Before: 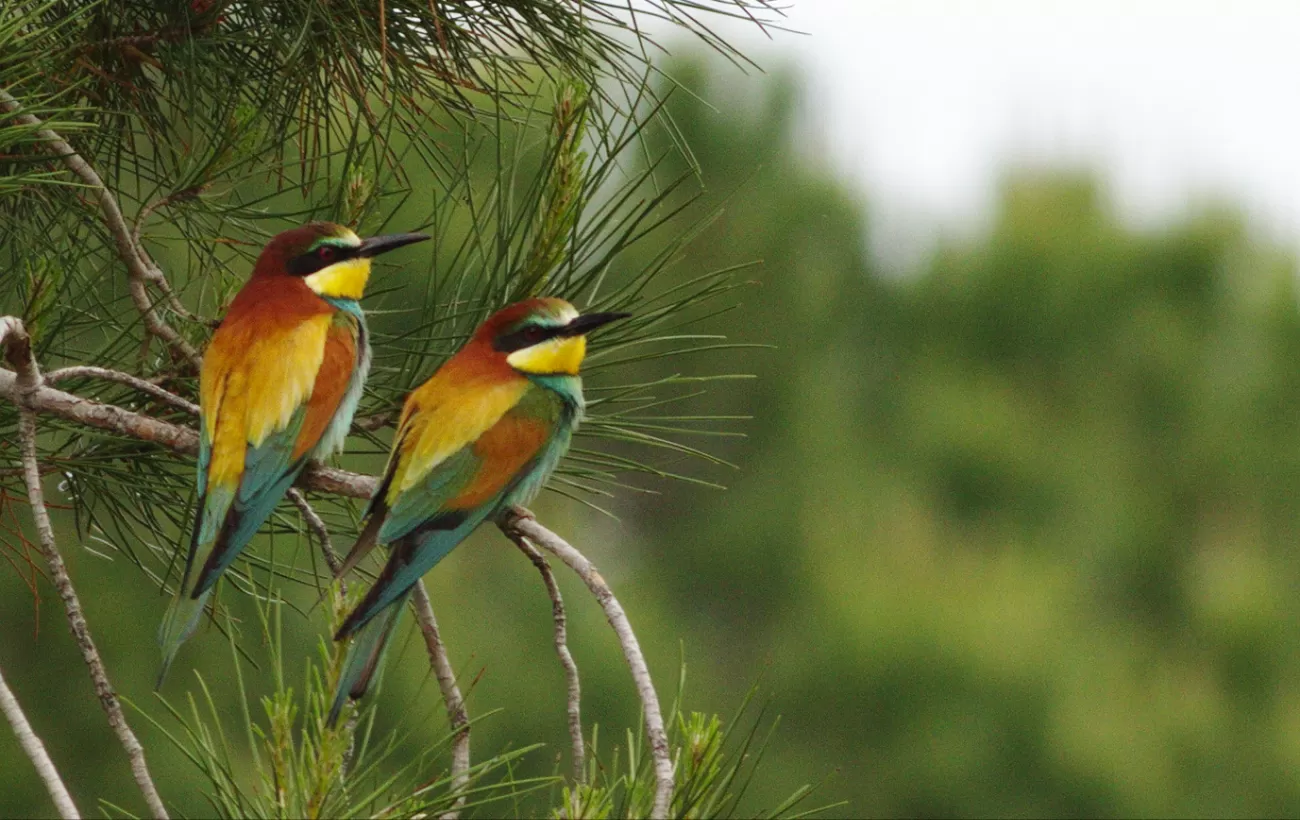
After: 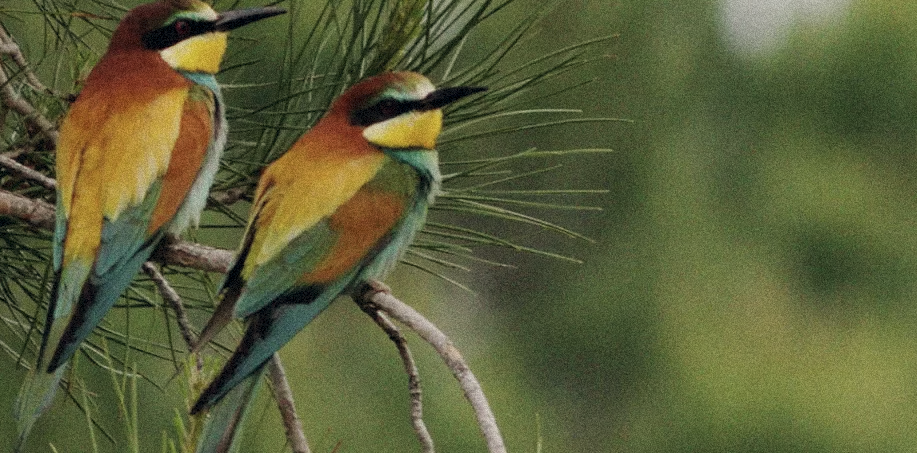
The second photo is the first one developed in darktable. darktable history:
crop: left 11.123%, top 27.61%, right 18.3%, bottom 17.034%
filmic rgb: black relative exposure -7.65 EV, white relative exposure 4.56 EV, hardness 3.61
color correction: highlights a* 2.75, highlights b* 5, shadows a* -2.04, shadows b* -4.84, saturation 0.8
grain: coarseness 9.38 ISO, strength 34.99%, mid-tones bias 0%
